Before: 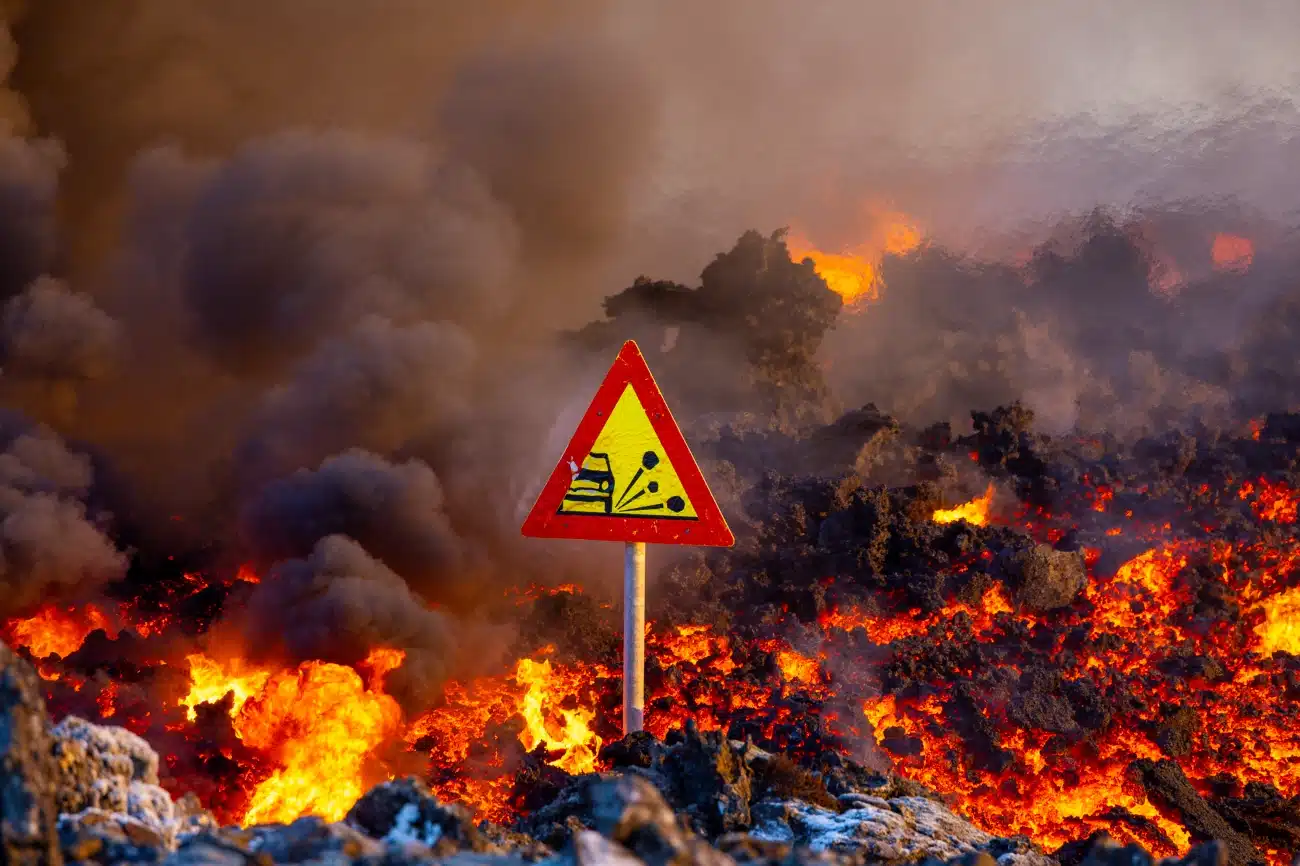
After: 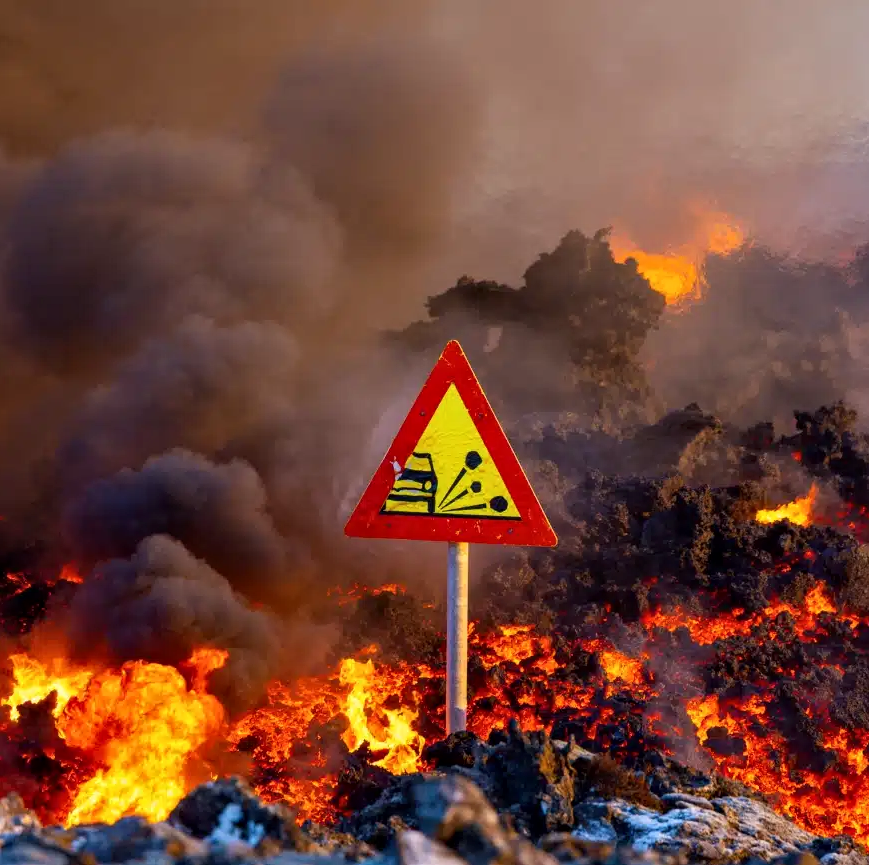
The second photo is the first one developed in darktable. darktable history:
crop and rotate: left 13.651%, right 19.5%
local contrast: mode bilateral grid, contrast 29, coarseness 16, detail 115%, midtone range 0.2
